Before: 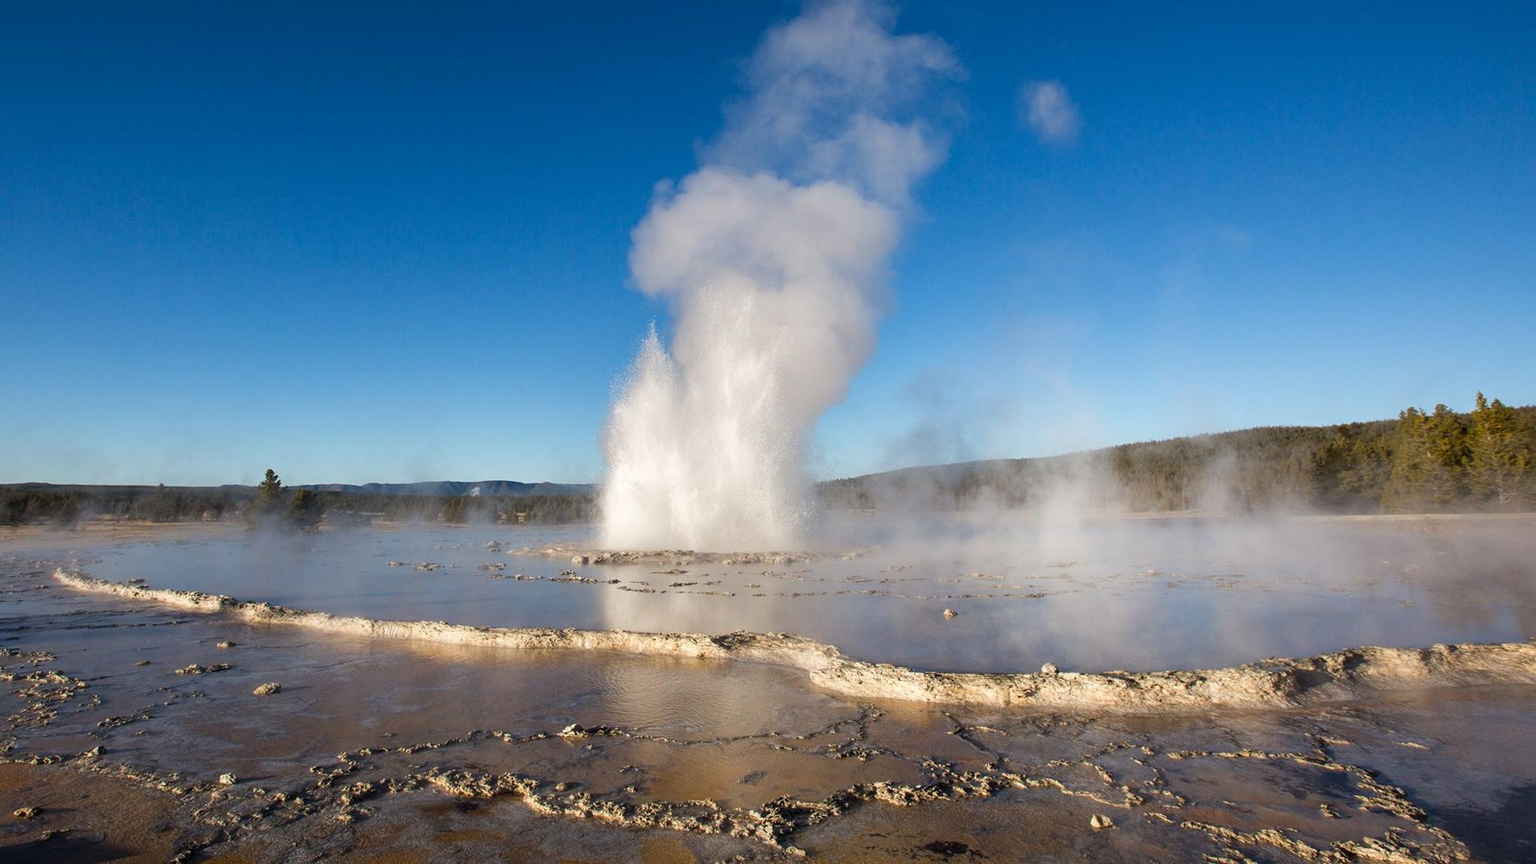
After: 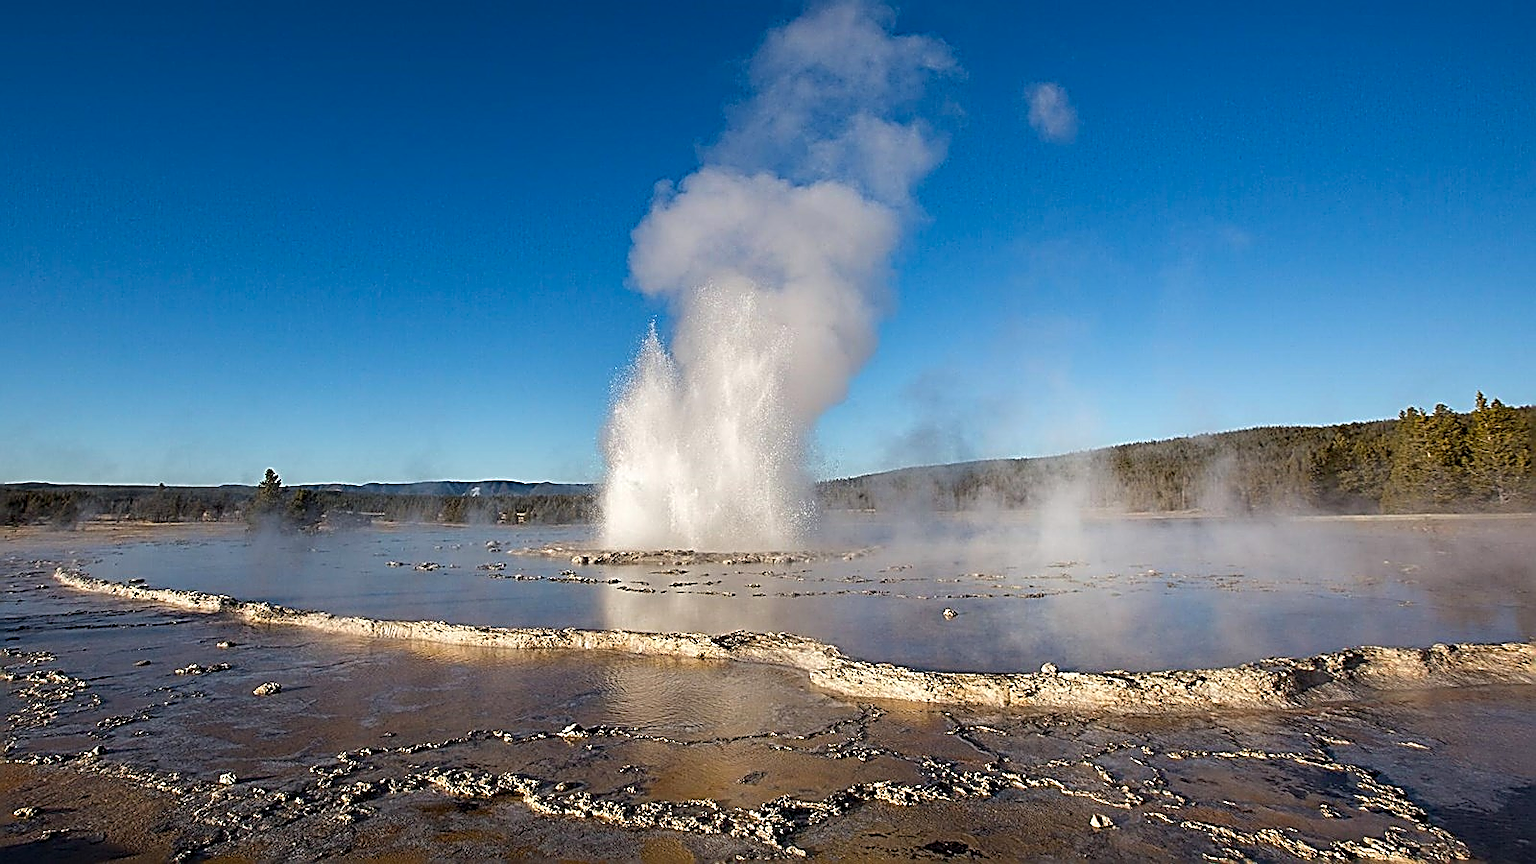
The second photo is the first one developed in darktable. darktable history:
haze removal: compatibility mode true, adaptive false
exposure: exposure -0.043 EV, compensate exposure bias true, compensate highlight preservation false
sharpen: amount 1.867
